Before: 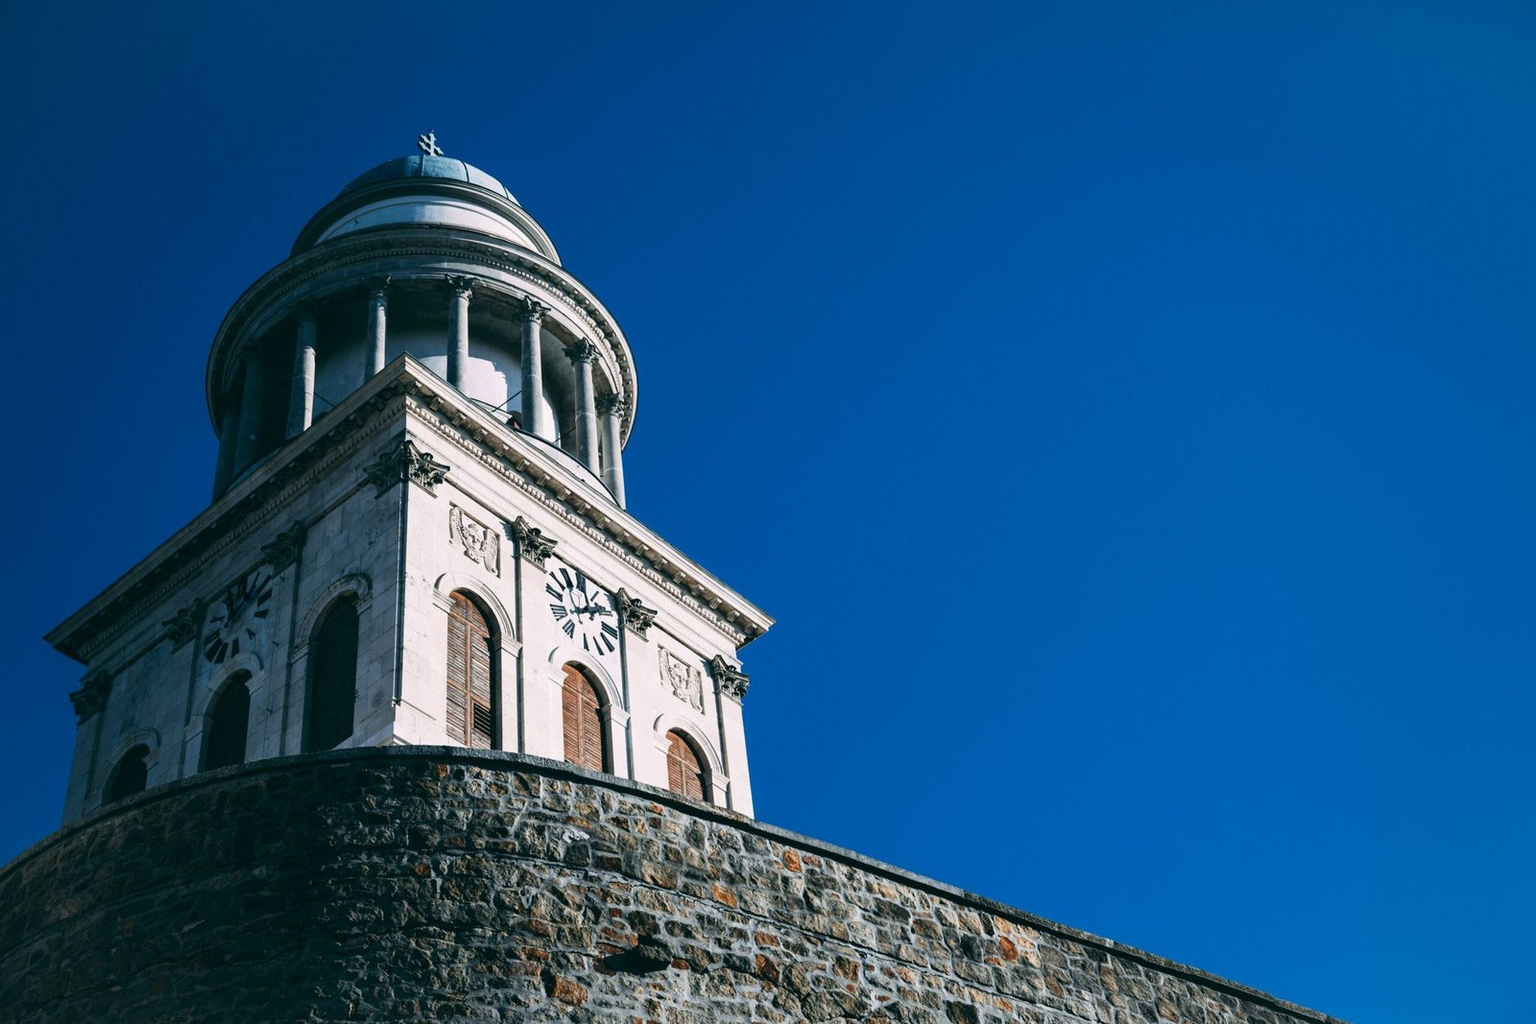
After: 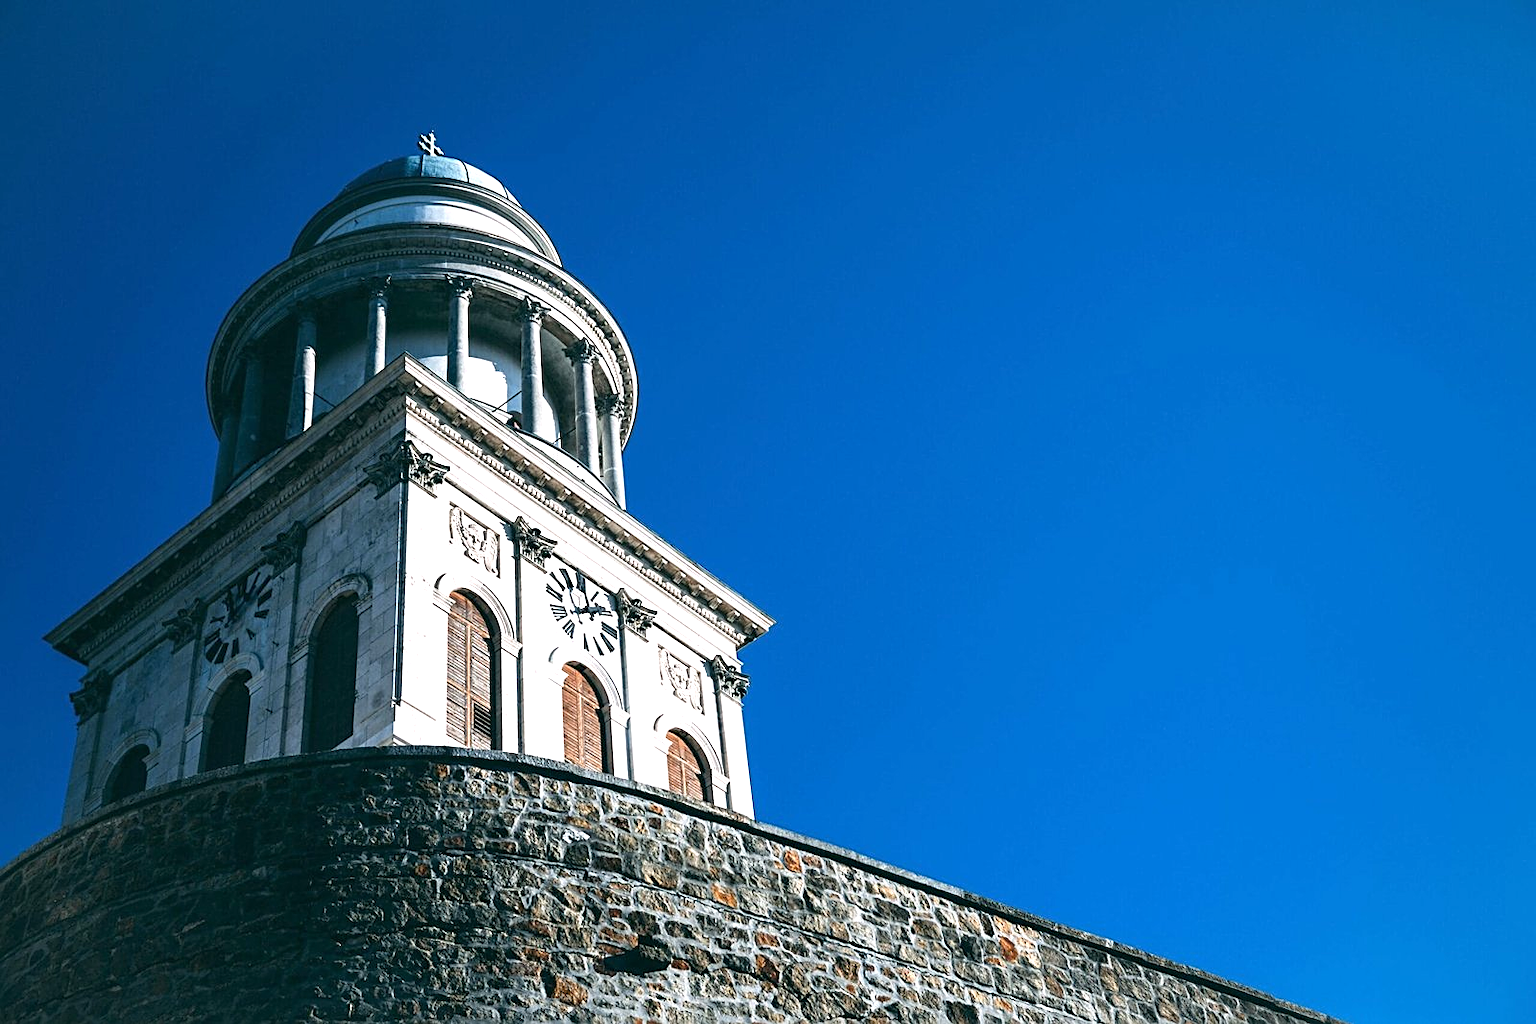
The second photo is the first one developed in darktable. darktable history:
sharpen: on, module defaults
exposure: exposure 0.64 EV, compensate highlight preservation false
